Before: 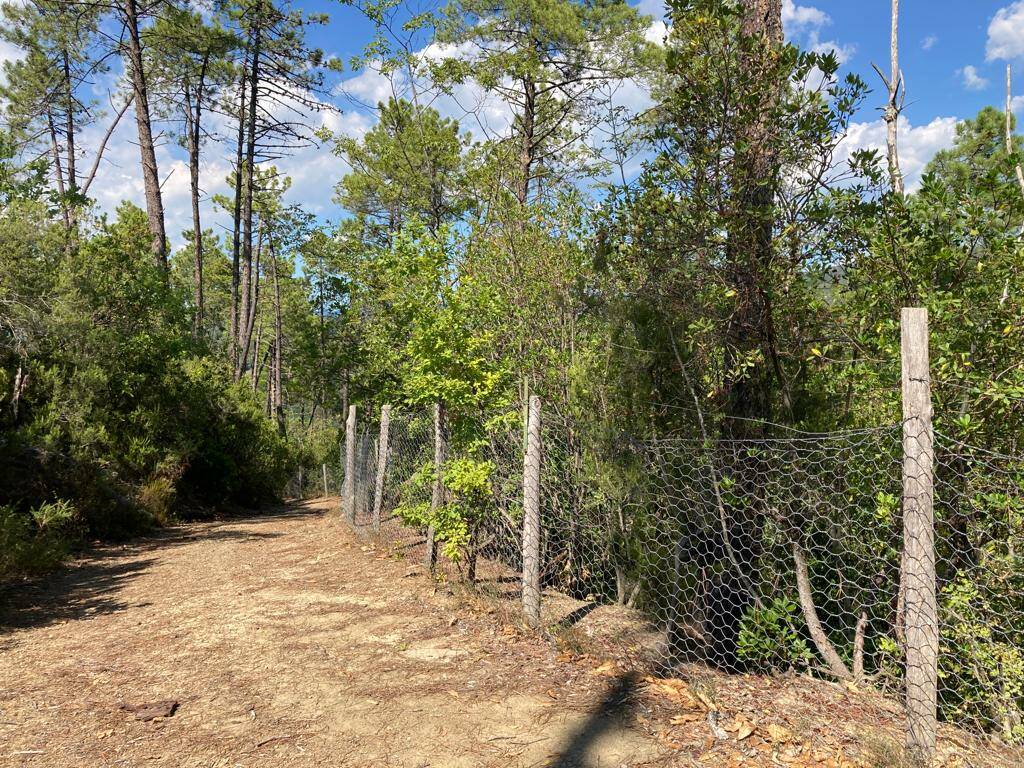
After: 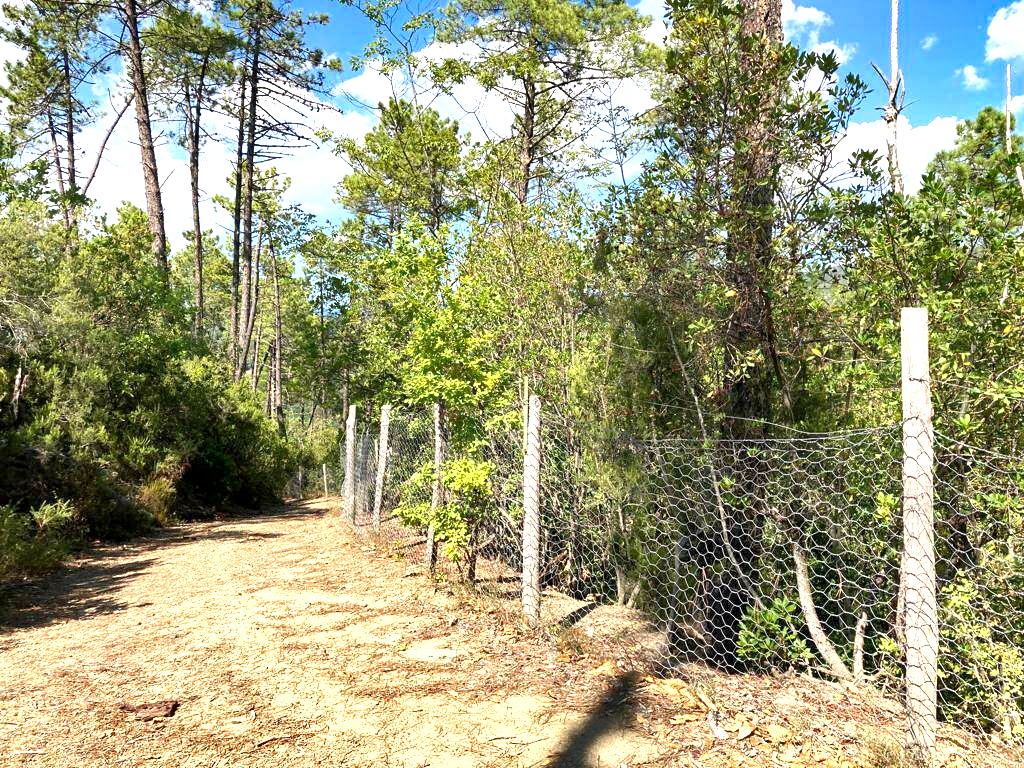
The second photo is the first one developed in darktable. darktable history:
exposure: black level correction 0.001, exposure 1.117 EV, compensate exposure bias true, compensate highlight preservation false
shadows and highlights: soften with gaussian
